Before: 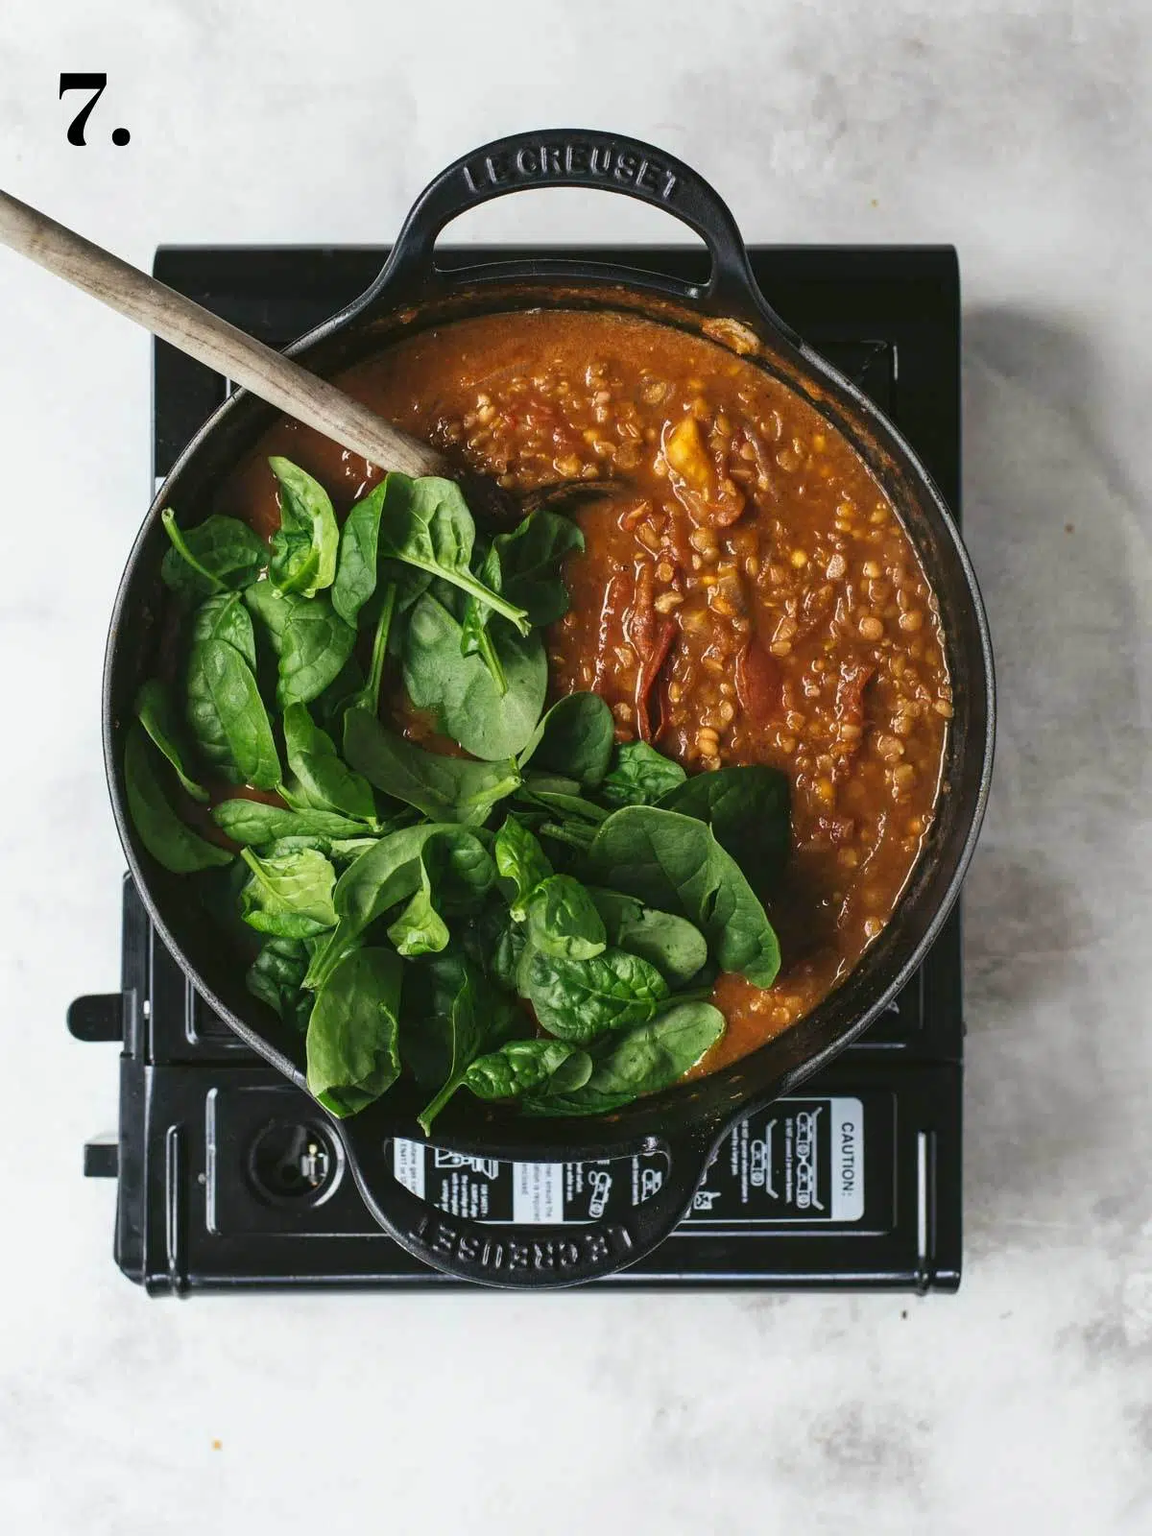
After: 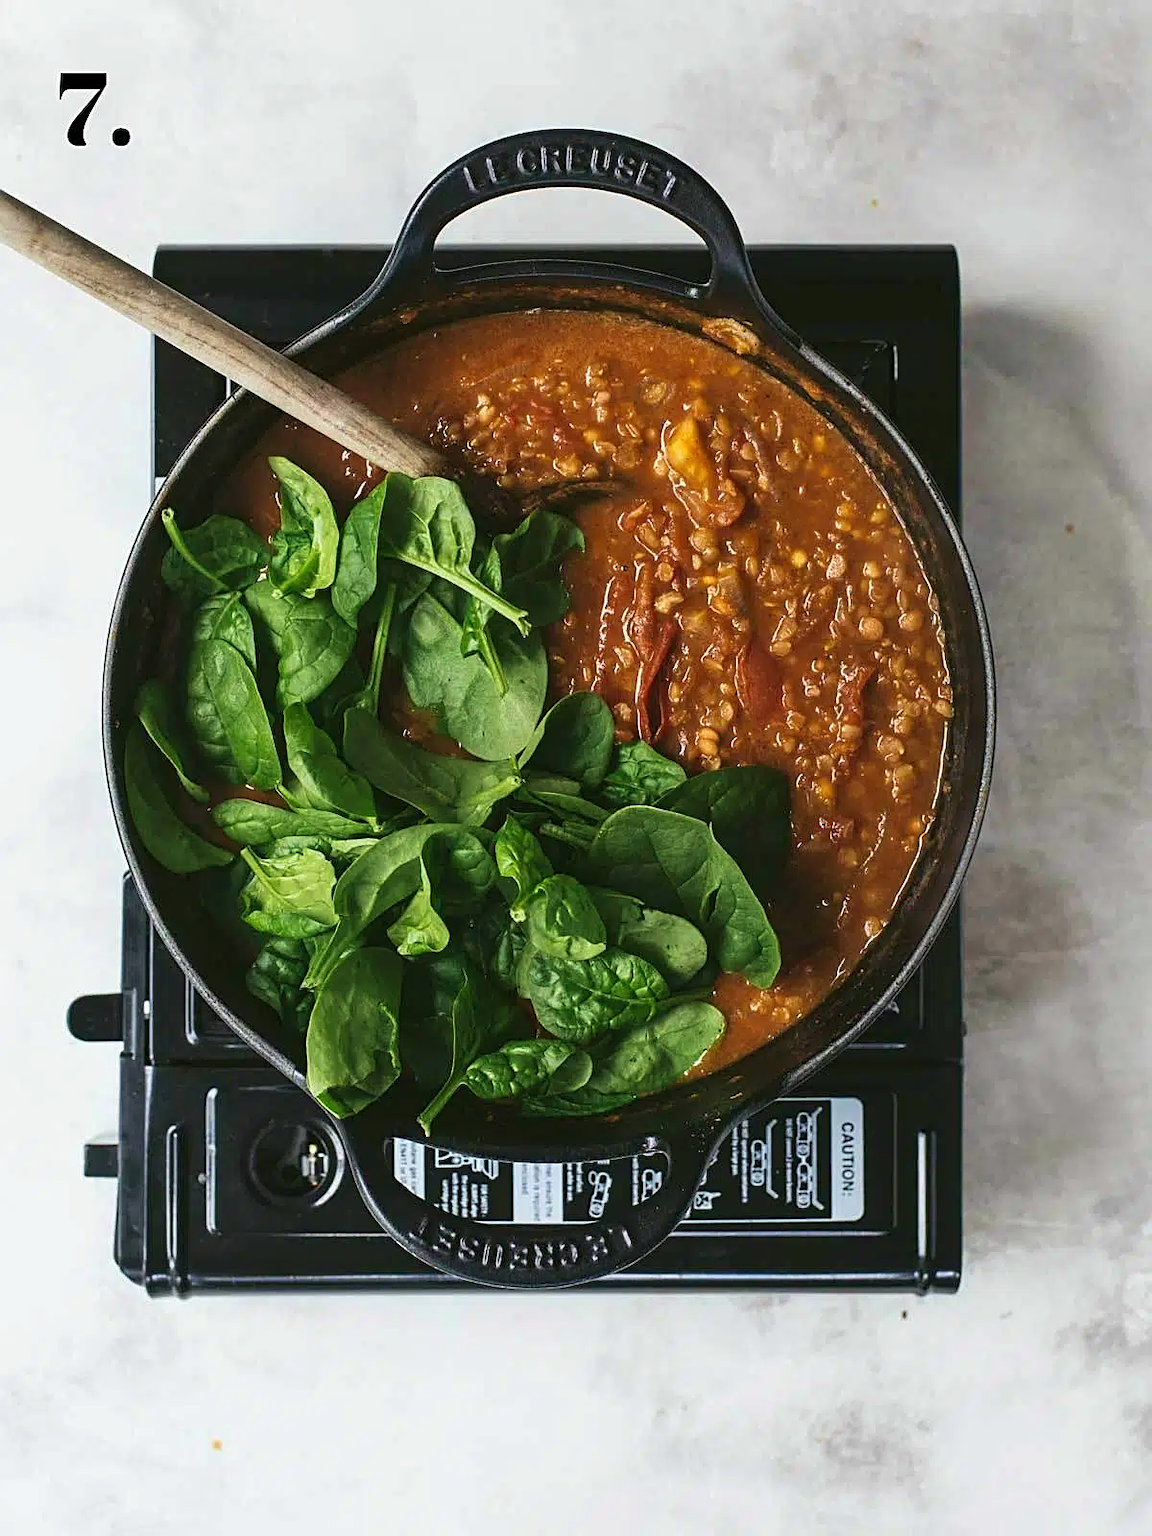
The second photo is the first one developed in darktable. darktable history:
velvia: strength 28.95%
sharpen: on, module defaults
